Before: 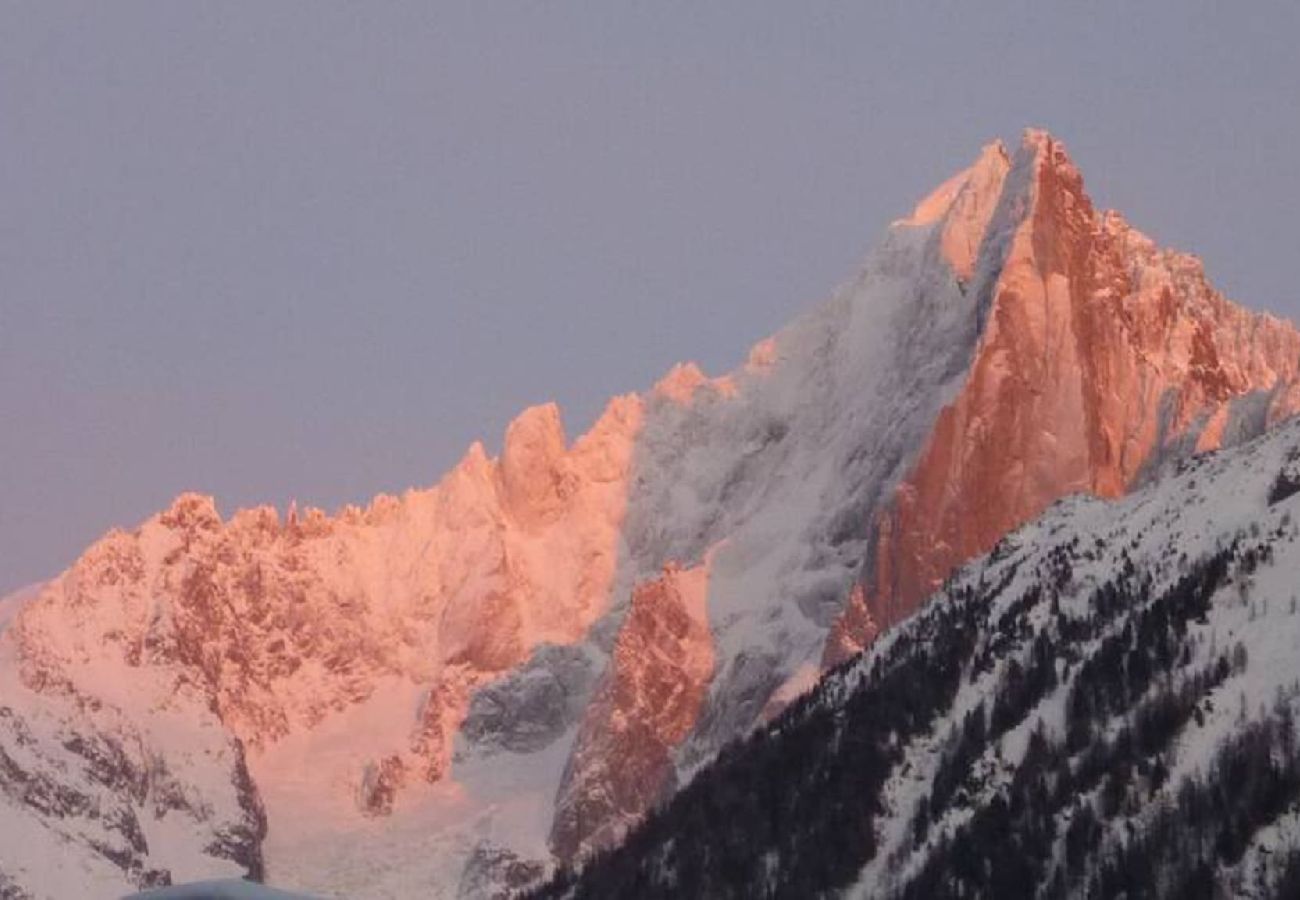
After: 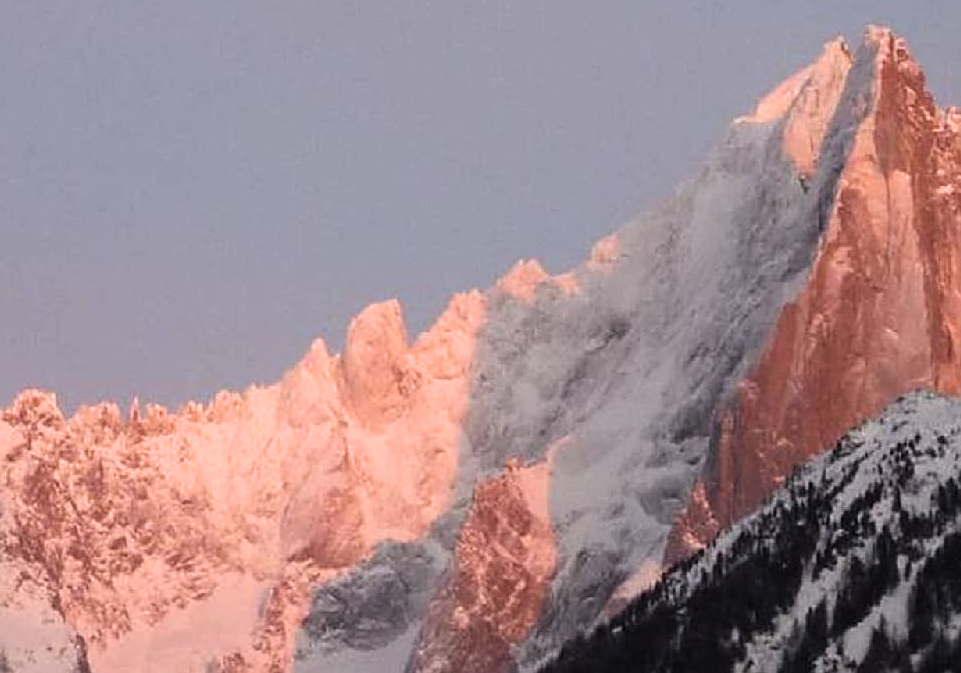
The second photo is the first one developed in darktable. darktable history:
crop and rotate: left 12.216%, top 11.492%, right 13.79%, bottom 13.642%
sharpen: on, module defaults
filmic rgb: black relative exposure -8 EV, white relative exposure 2.34 EV, threshold 3.05 EV, hardness 6.55, iterations of high-quality reconstruction 10, enable highlight reconstruction true
exposure: black level correction -0.003, exposure 0.038 EV, compensate exposure bias true, compensate highlight preservation false
